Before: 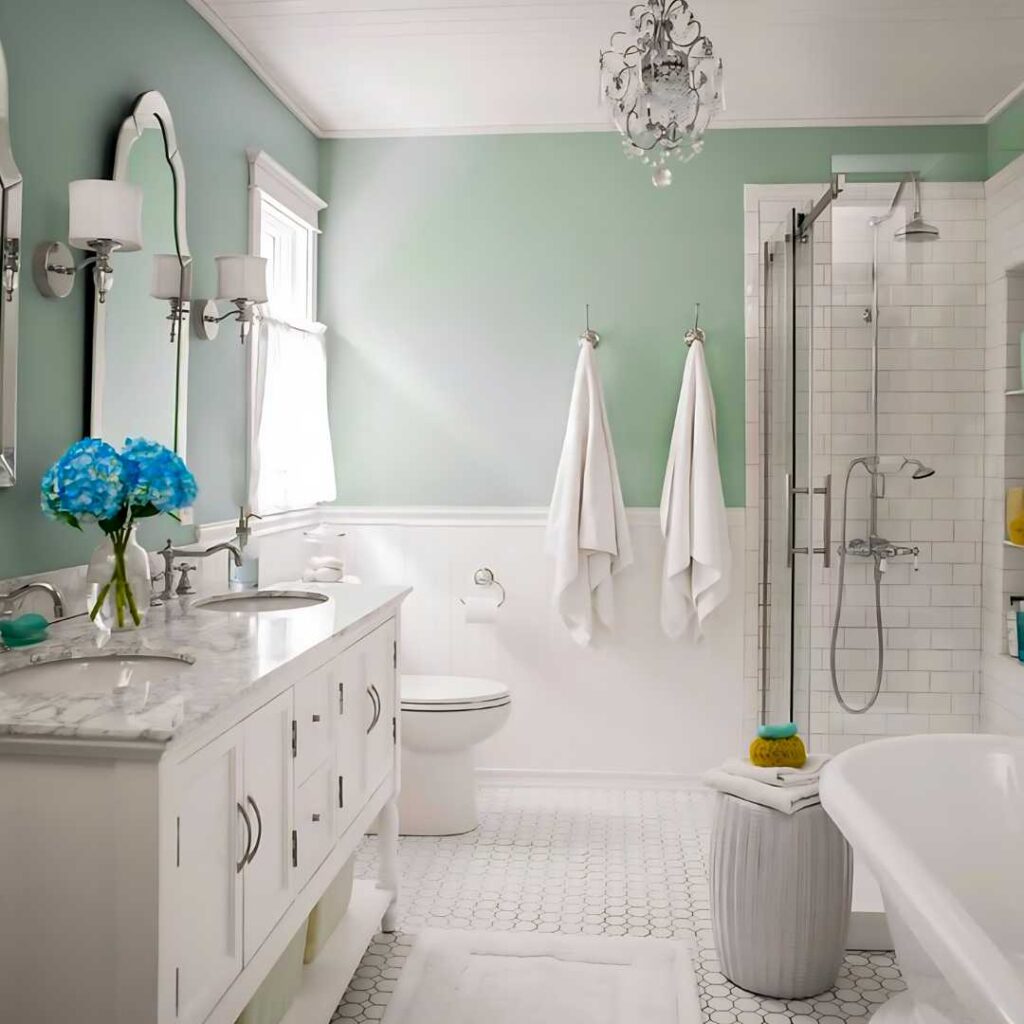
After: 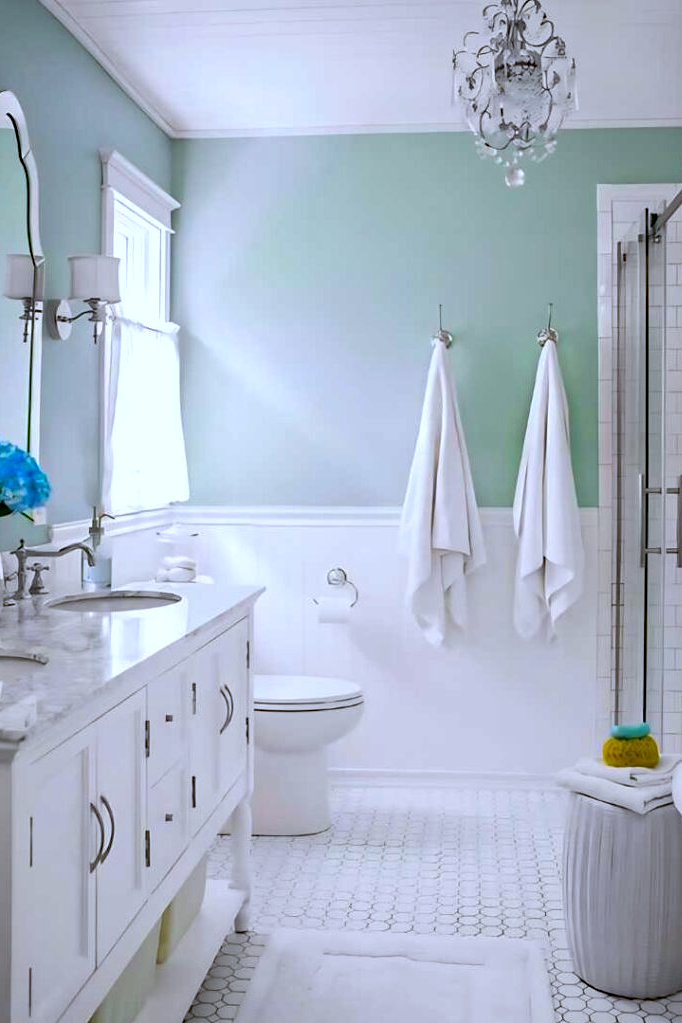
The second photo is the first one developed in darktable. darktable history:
crop and rotate: left 14.436%, right 18.898%
haze removal: compatibility mode true, adaptive false
white balance: red 0.948, green 1.02, blue 1.176
tone equalizer: -8 EV -0.55 EV
